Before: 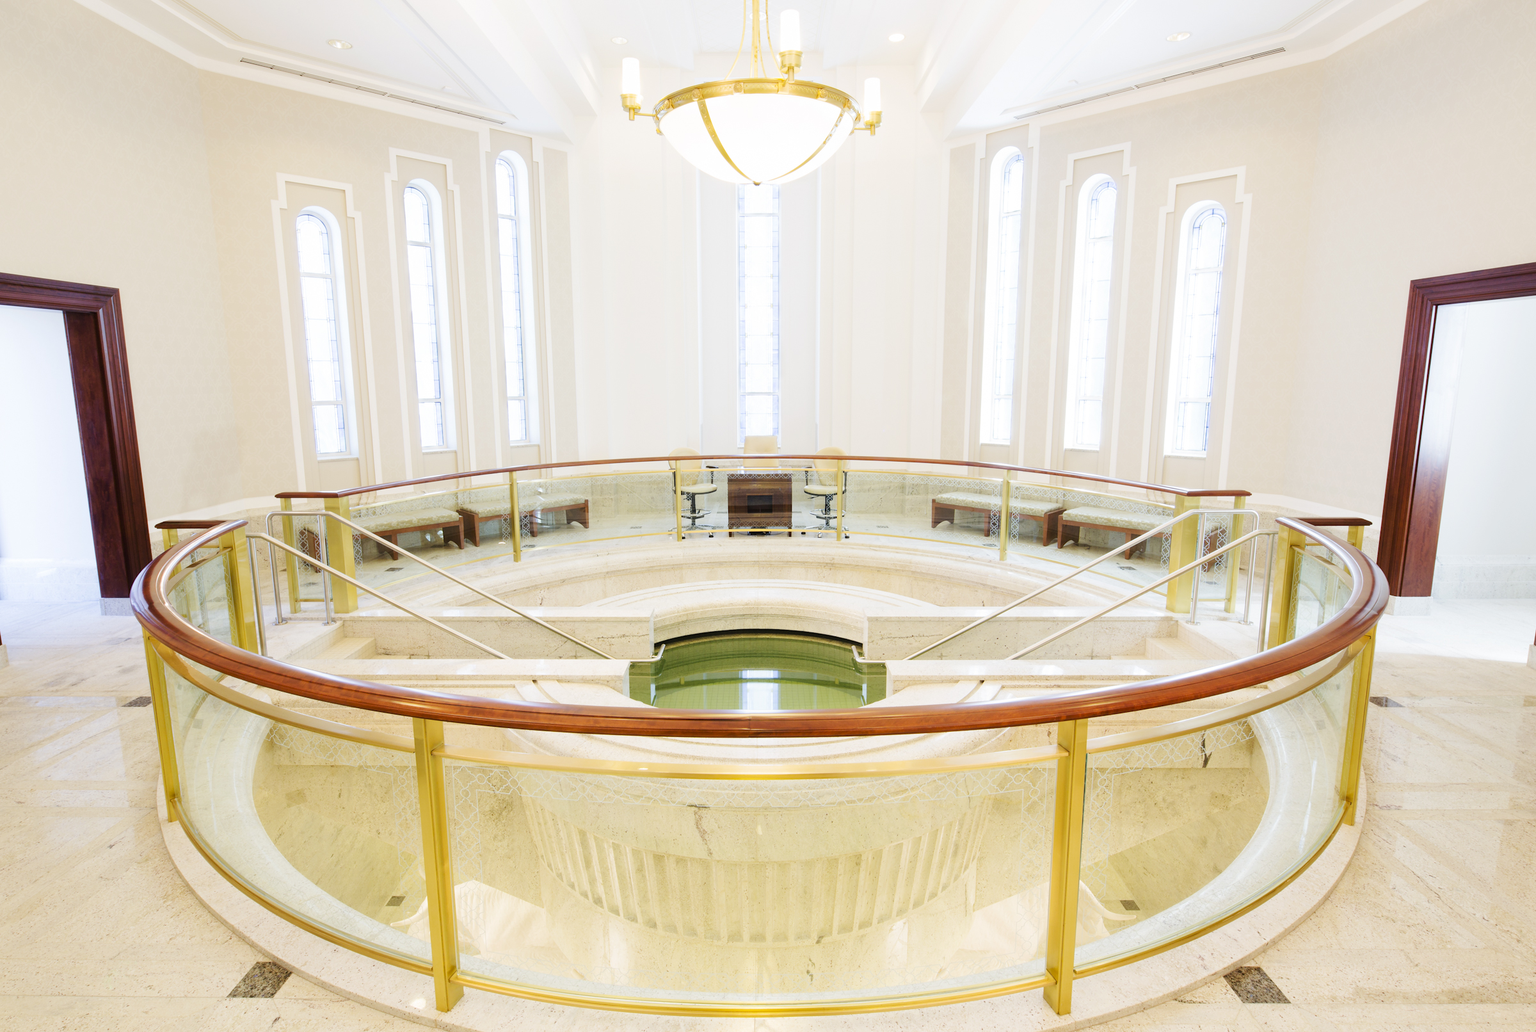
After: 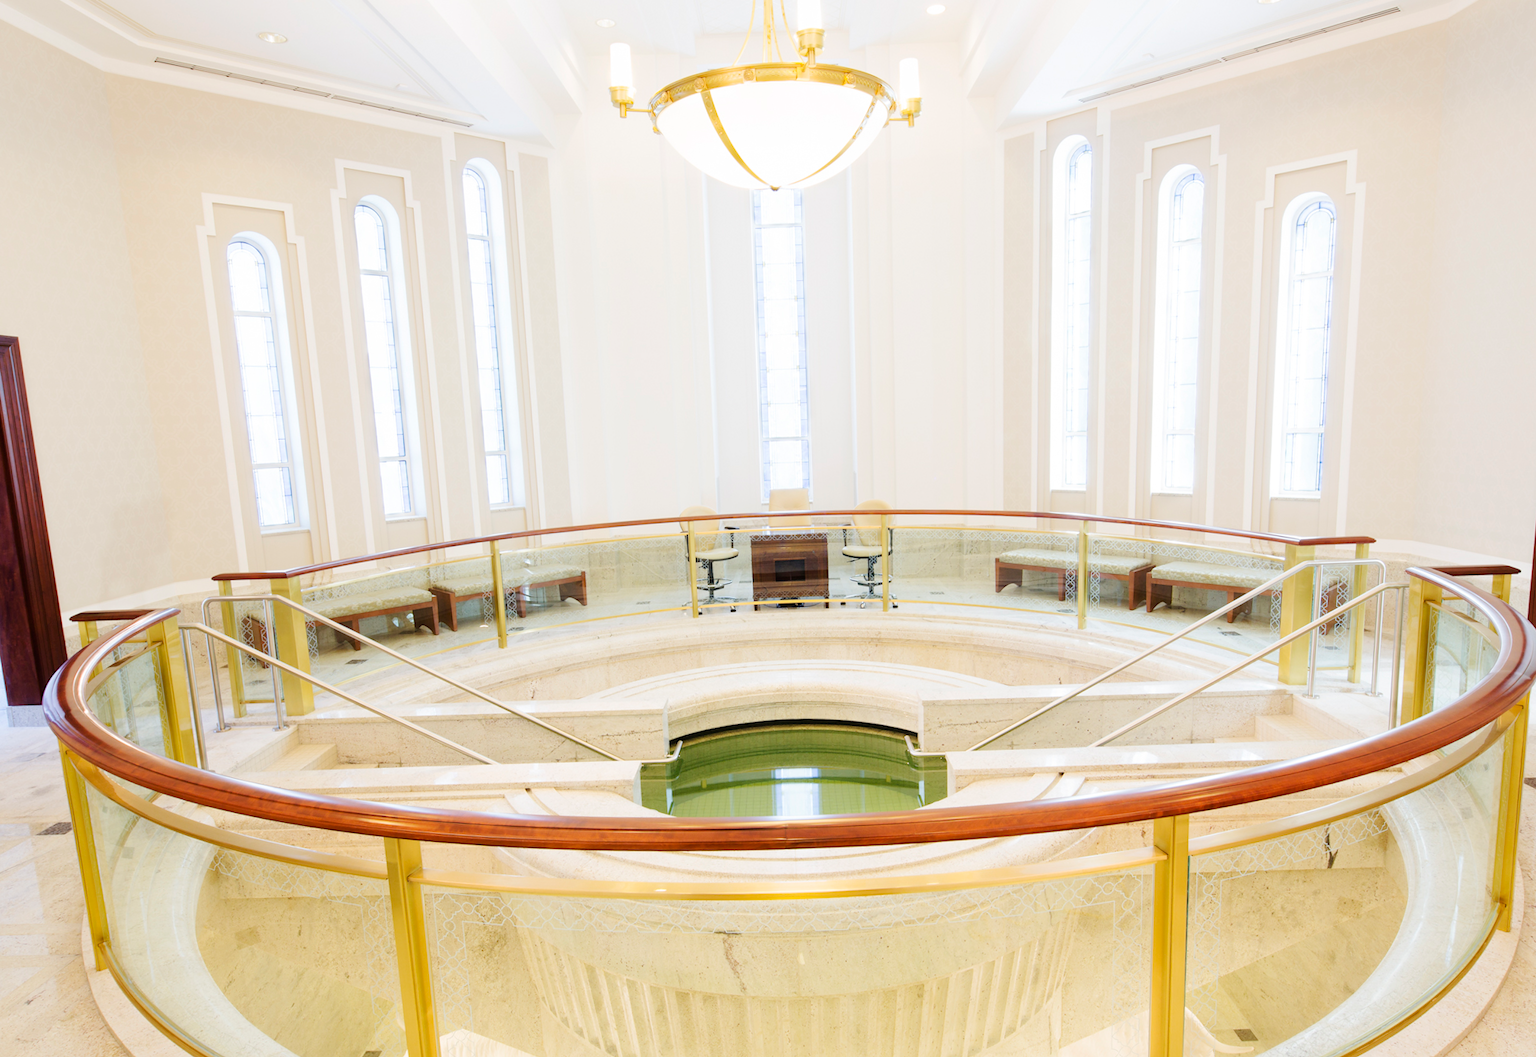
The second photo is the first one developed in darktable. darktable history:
crop and rotate: left 7.196%, top 4.574%, right 10.605%, bottom 13.178%
rotate and perspective: rotation -1.75°, automatic cropping off
